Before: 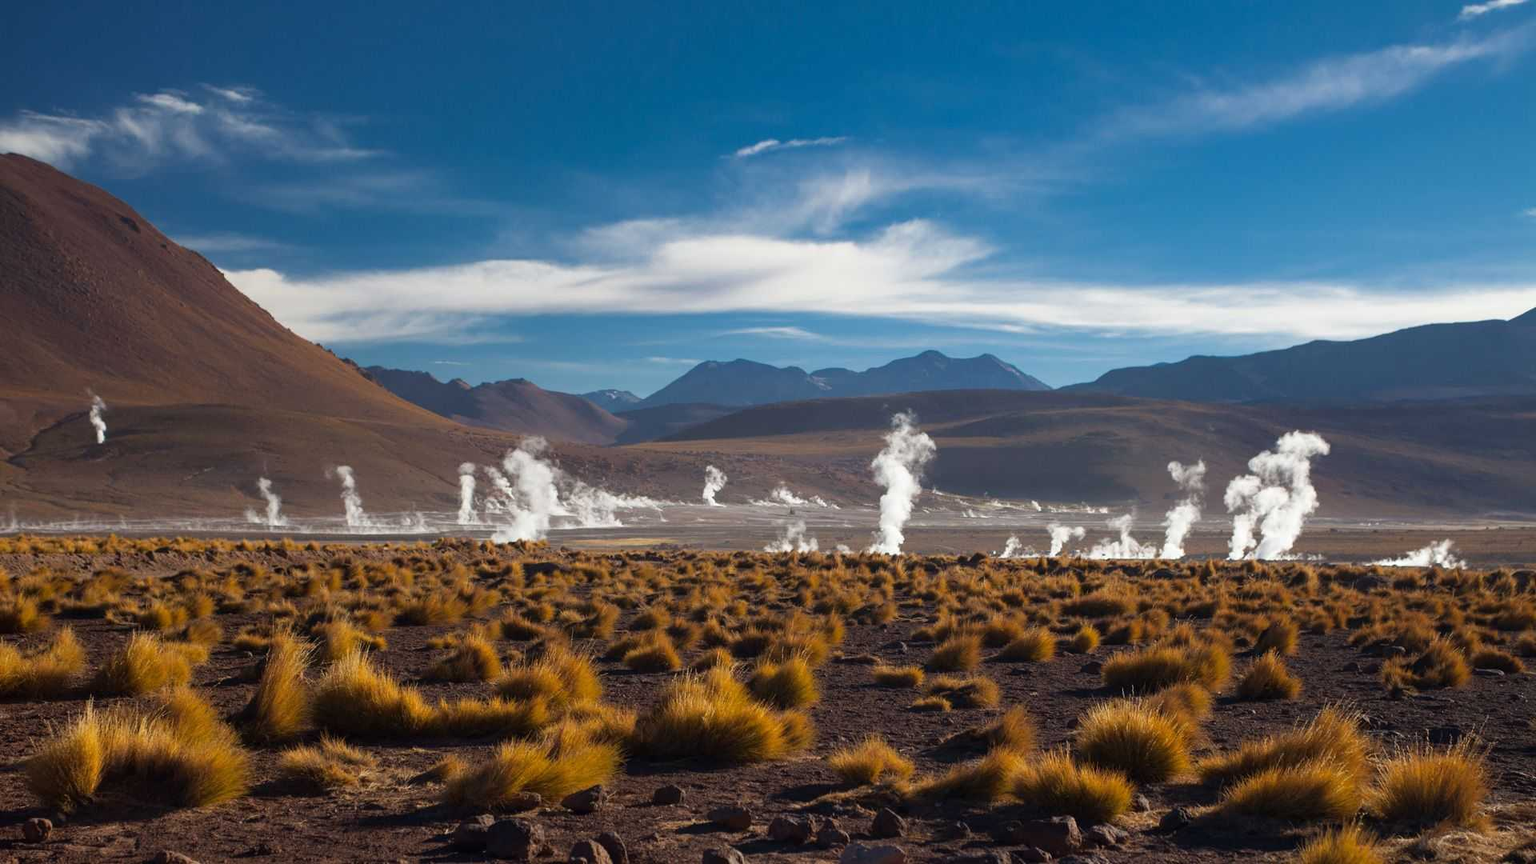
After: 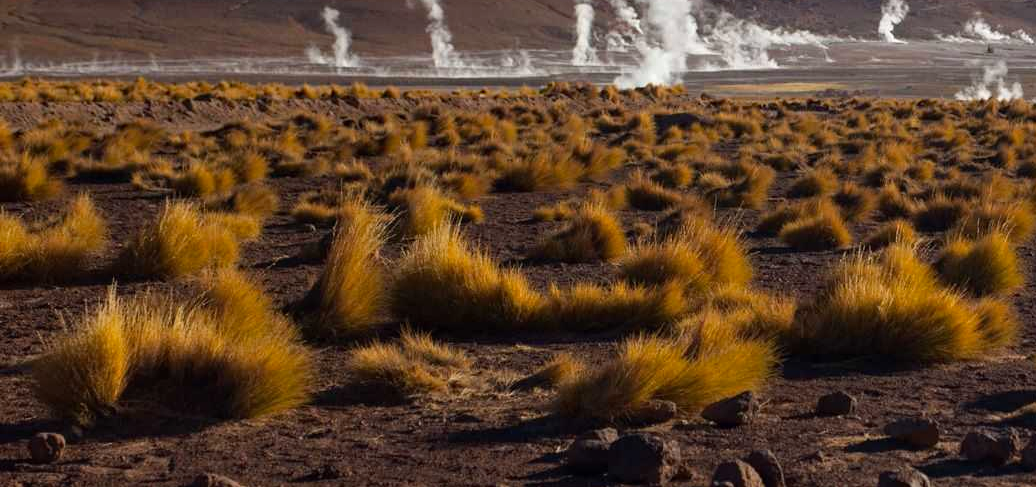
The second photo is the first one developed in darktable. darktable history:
crop and rotate: top 54.652%, right 46.013%, bottom 0.232%
haze removal: strength 0.287, distance 0.248, adaptive false
